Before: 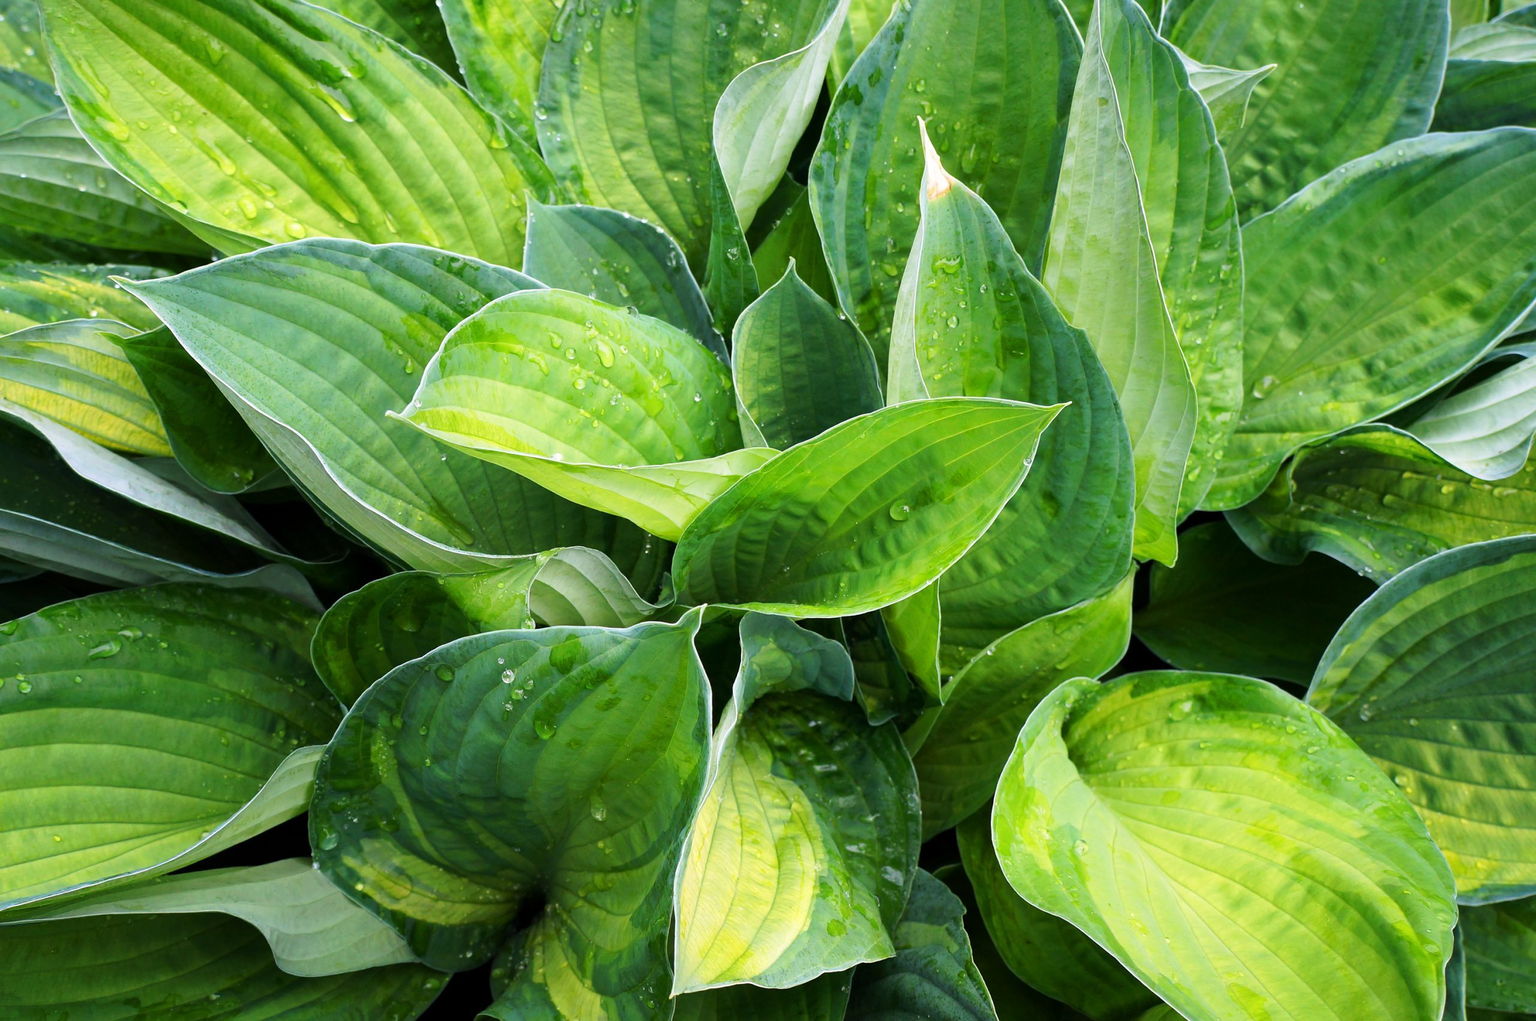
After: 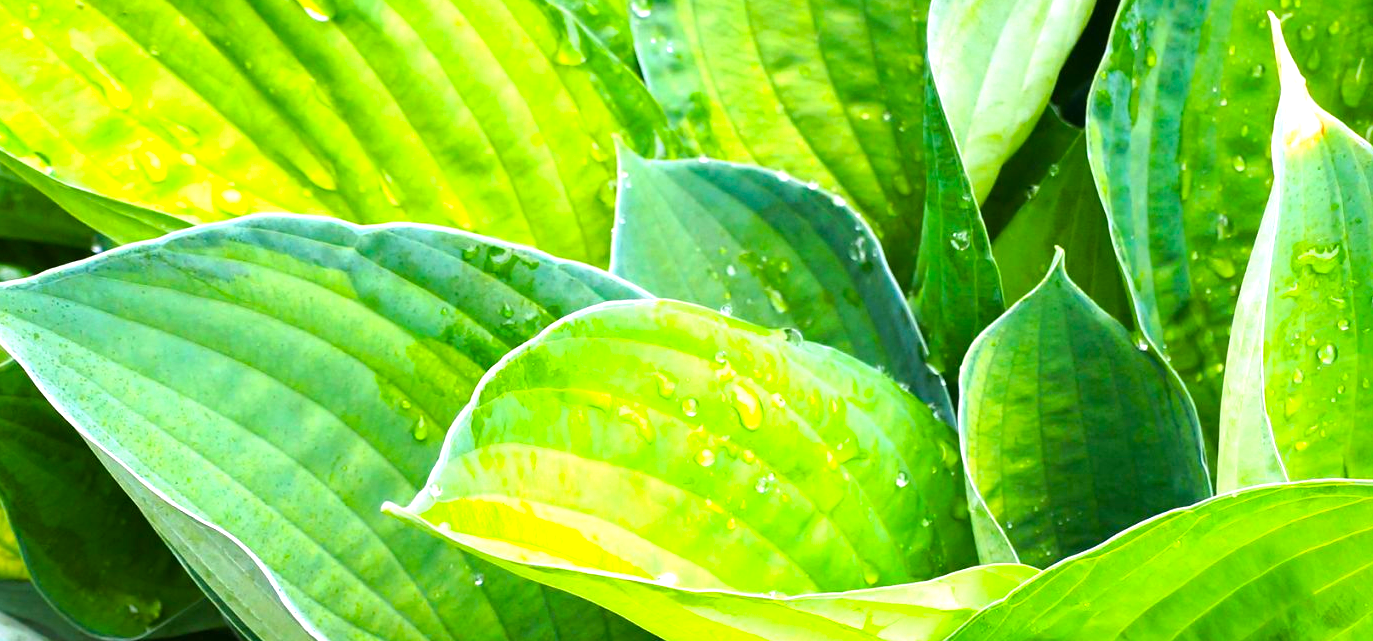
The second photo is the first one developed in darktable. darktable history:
crop: left 10.216%, top 10.712%, right 36.143%, bottom 51.555%
exposure: black level correction 0, exposure 0.693 EV, compensate exposure bias true, compensate highlight preservation false
color balance rgb: linear chroma grading › global chroma 9.679%, perceptual saturation grading › global saturation 0.156%, global vibrance 40.691%
